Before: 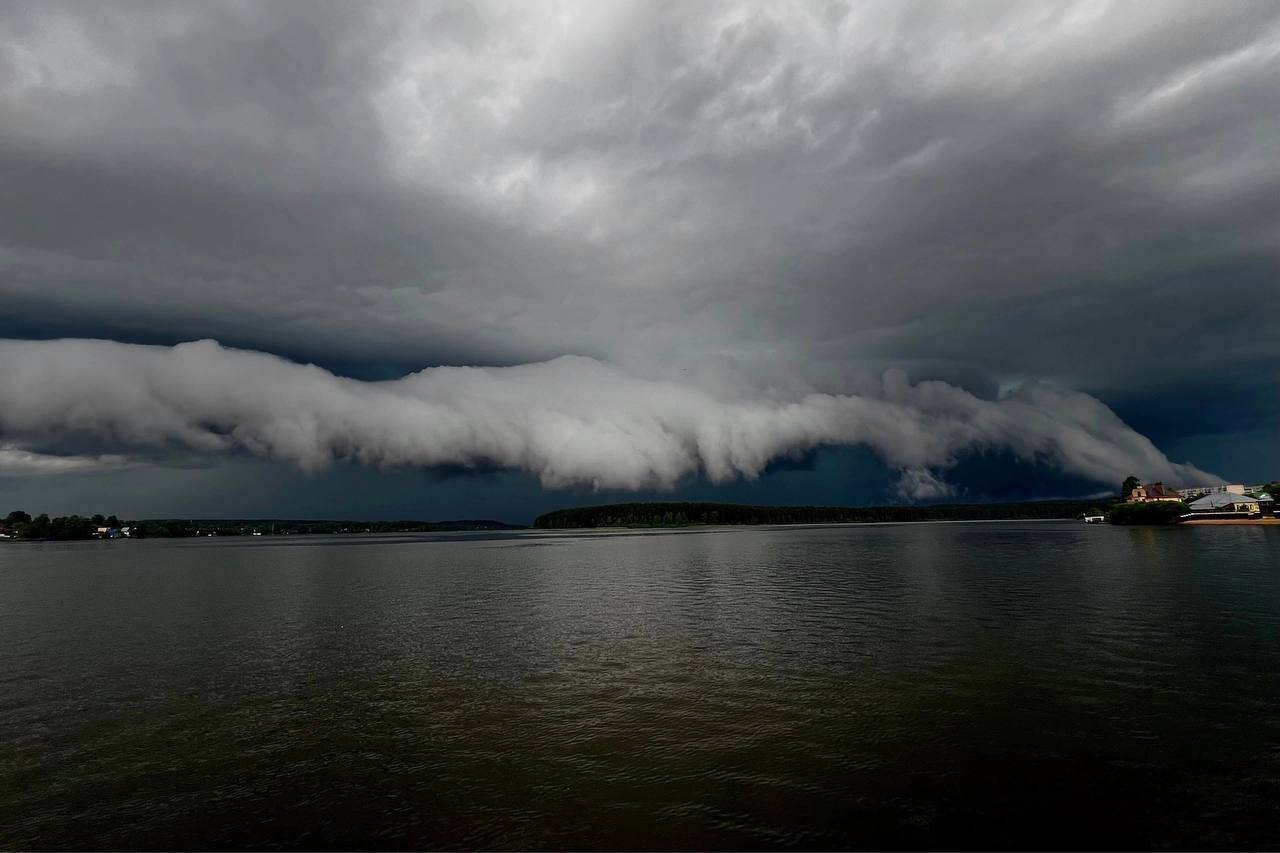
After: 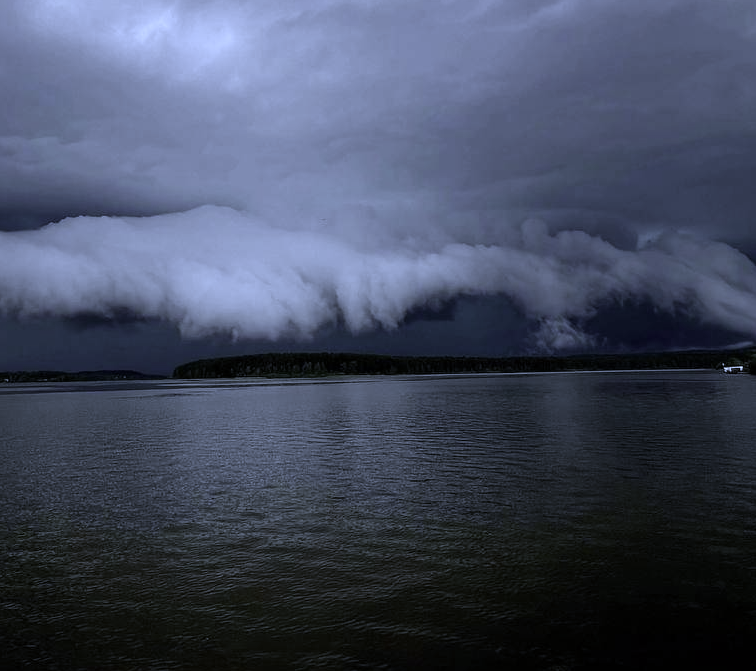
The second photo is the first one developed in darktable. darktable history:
white balance: red 0.766, blue 1.537
color zones: curves: ch1 [(0, 0.292) (0.001, 0.292) (0.2, 0.264) (0.4, 0.248) (0.6, 0.248) (0.8, 0.264) (0.999, 0.292) (1, 0.292)]
crop and rotate: left 28.256%, top 17.734%, right 12.656%, bottom 3.573%
